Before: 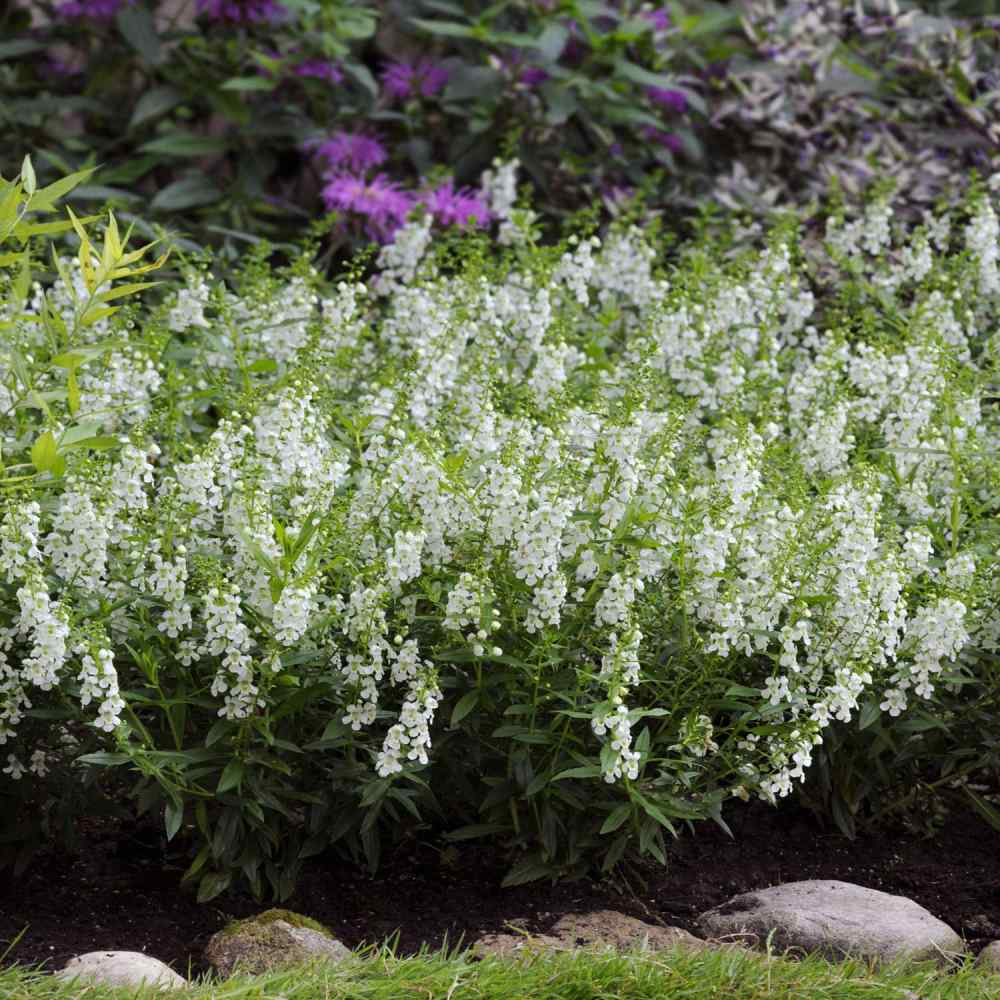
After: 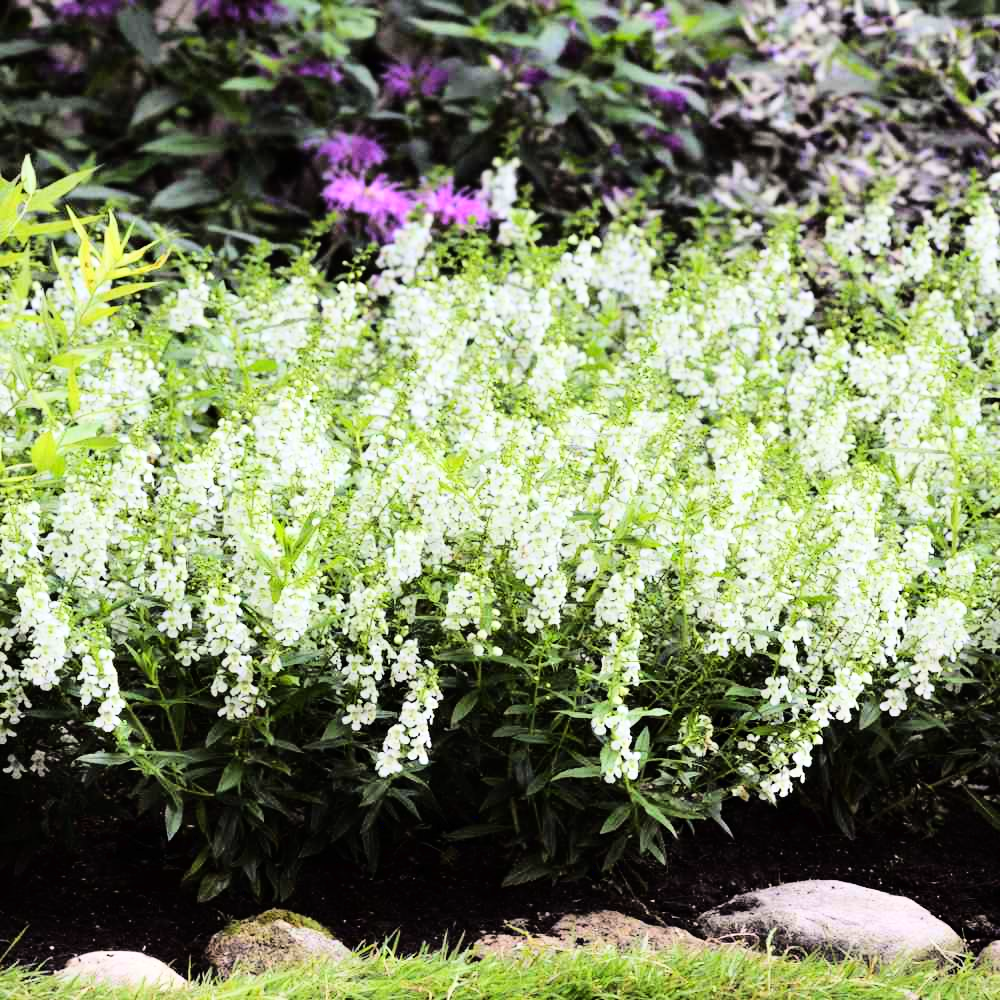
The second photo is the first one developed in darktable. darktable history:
base curve: curves: ch0 [(0, 0) (0, 0) (0.002, 0.001) (0.008, 0.003) (0.019, 0.011) (0.037, 0.037) (0.064, 0.11) (0.102, 0.232) (0.152, 0.379) (0.216, 0.524) (0.296, 0.665) (0.394, 0.789) (0.512, 0.881) (0.651, 0.945) (0.813, 0.986) (1, 1)]
